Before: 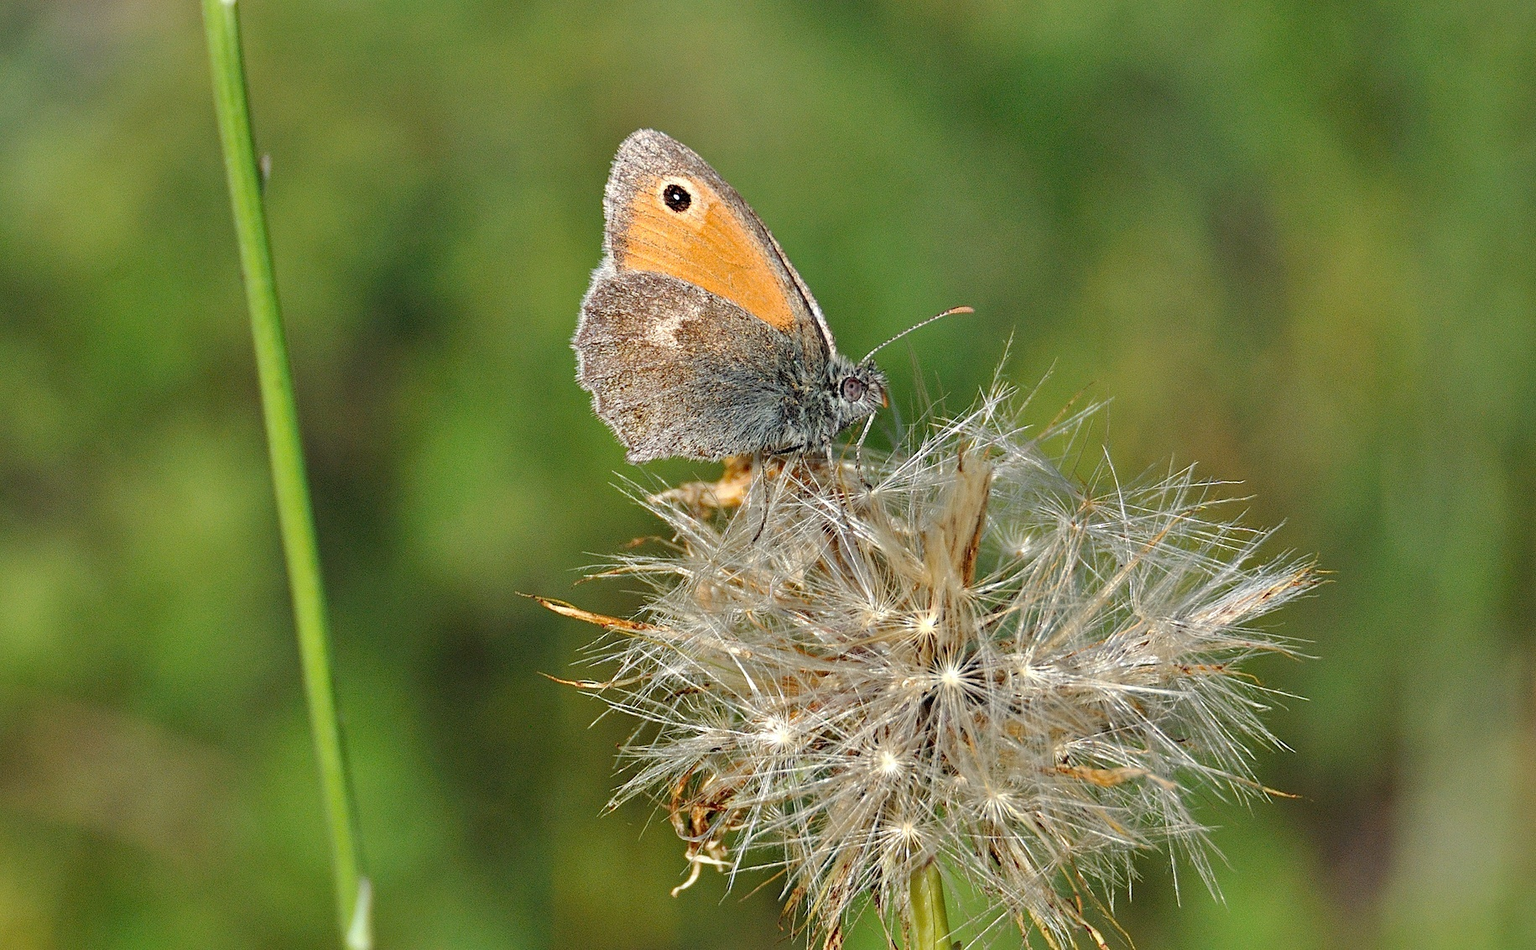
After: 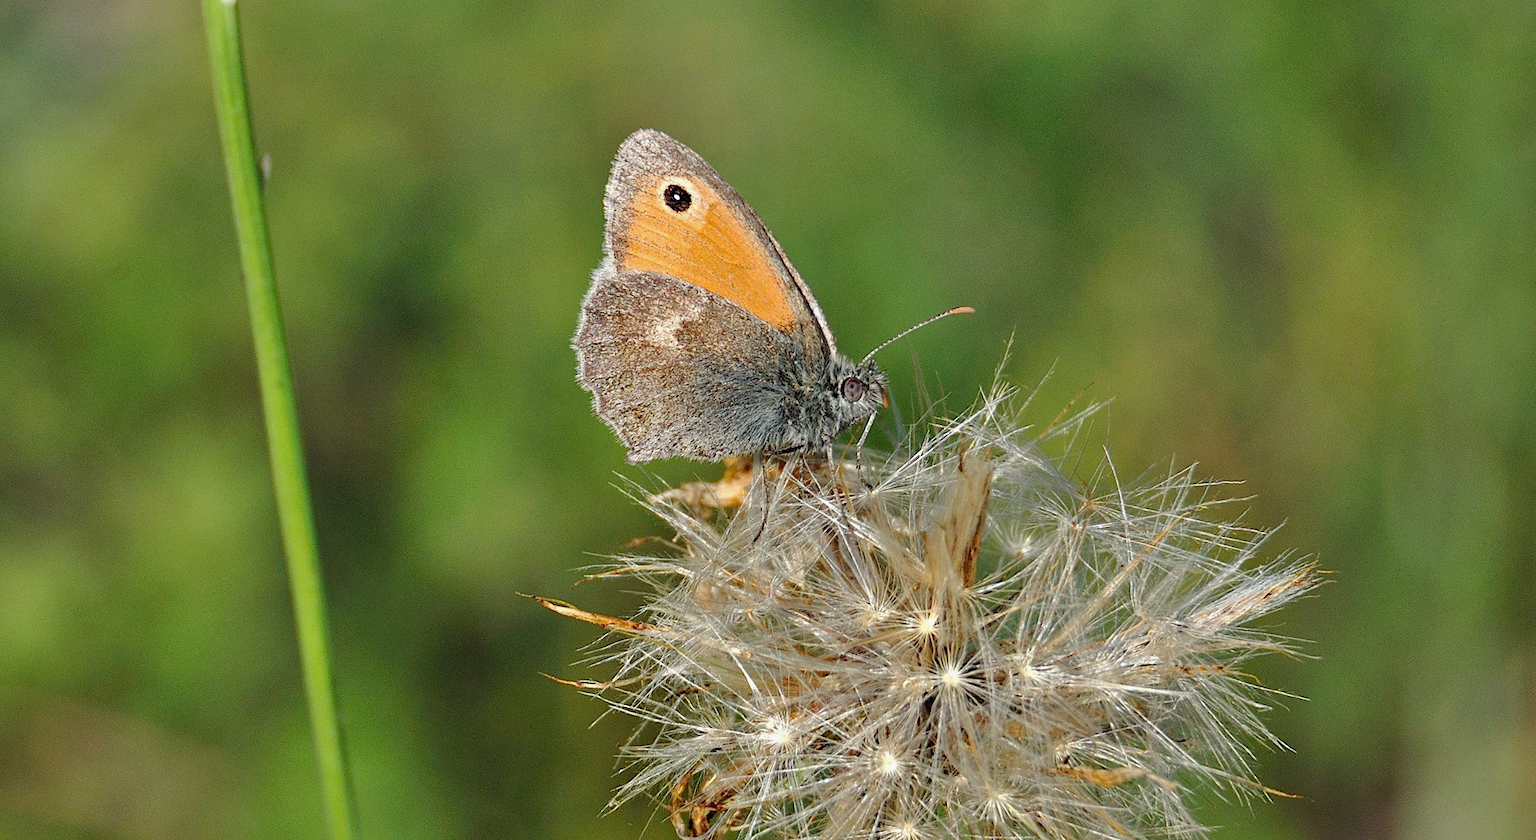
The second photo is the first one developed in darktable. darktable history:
shadows and highlights: shadows -20, white point adjustment -2, highlights -35
crop and rotate: top 0%, bottom 11.49%
